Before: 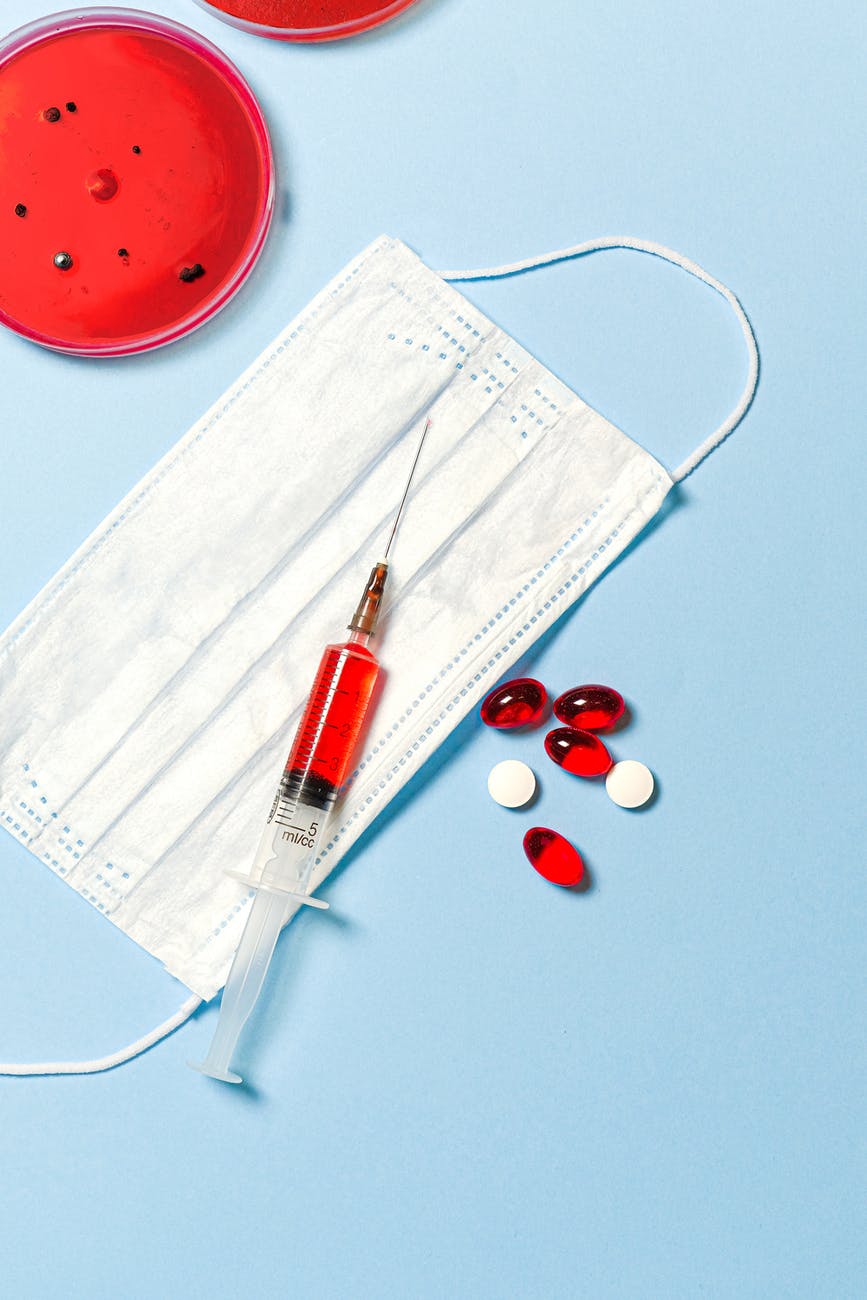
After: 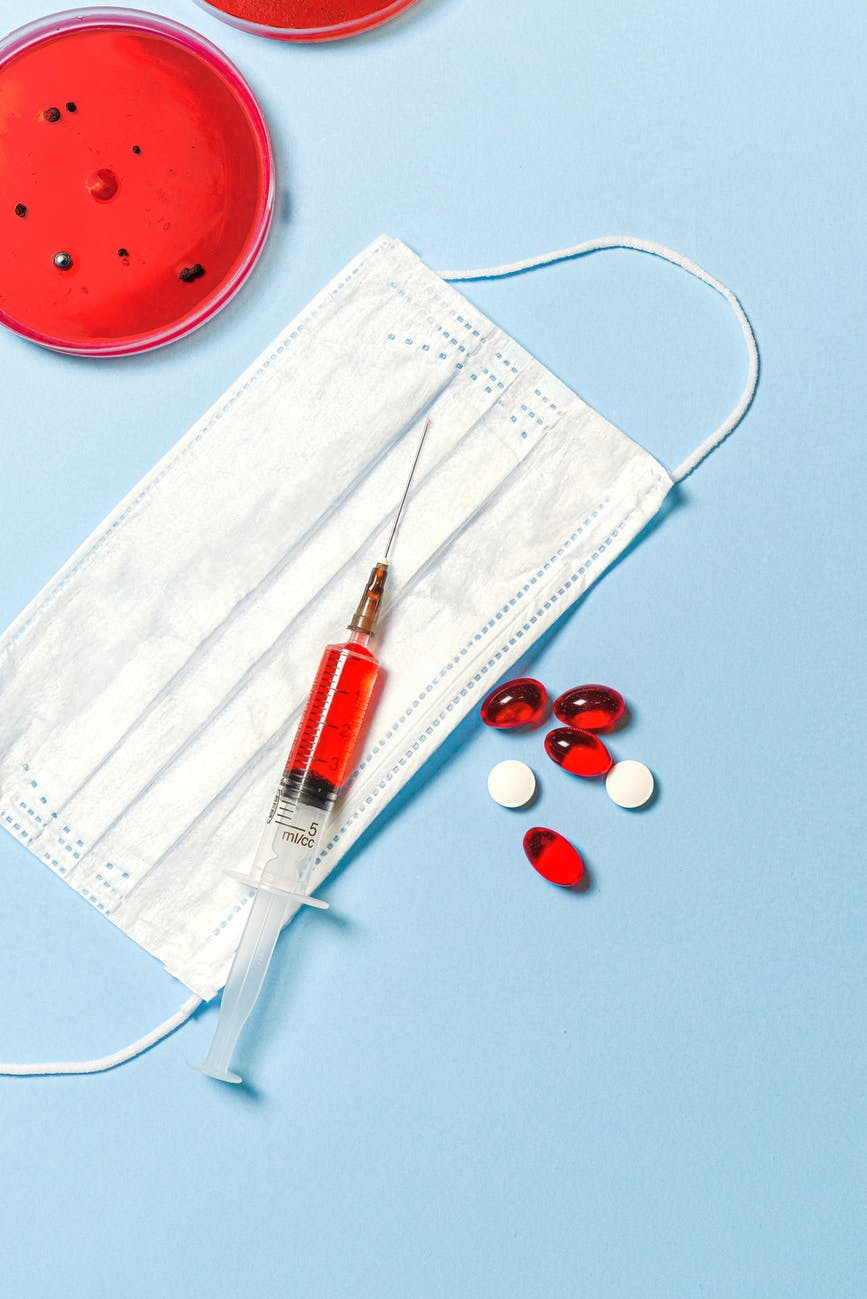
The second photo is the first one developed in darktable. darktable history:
crop: bottom 0.053%
local contrast: detail 110%
